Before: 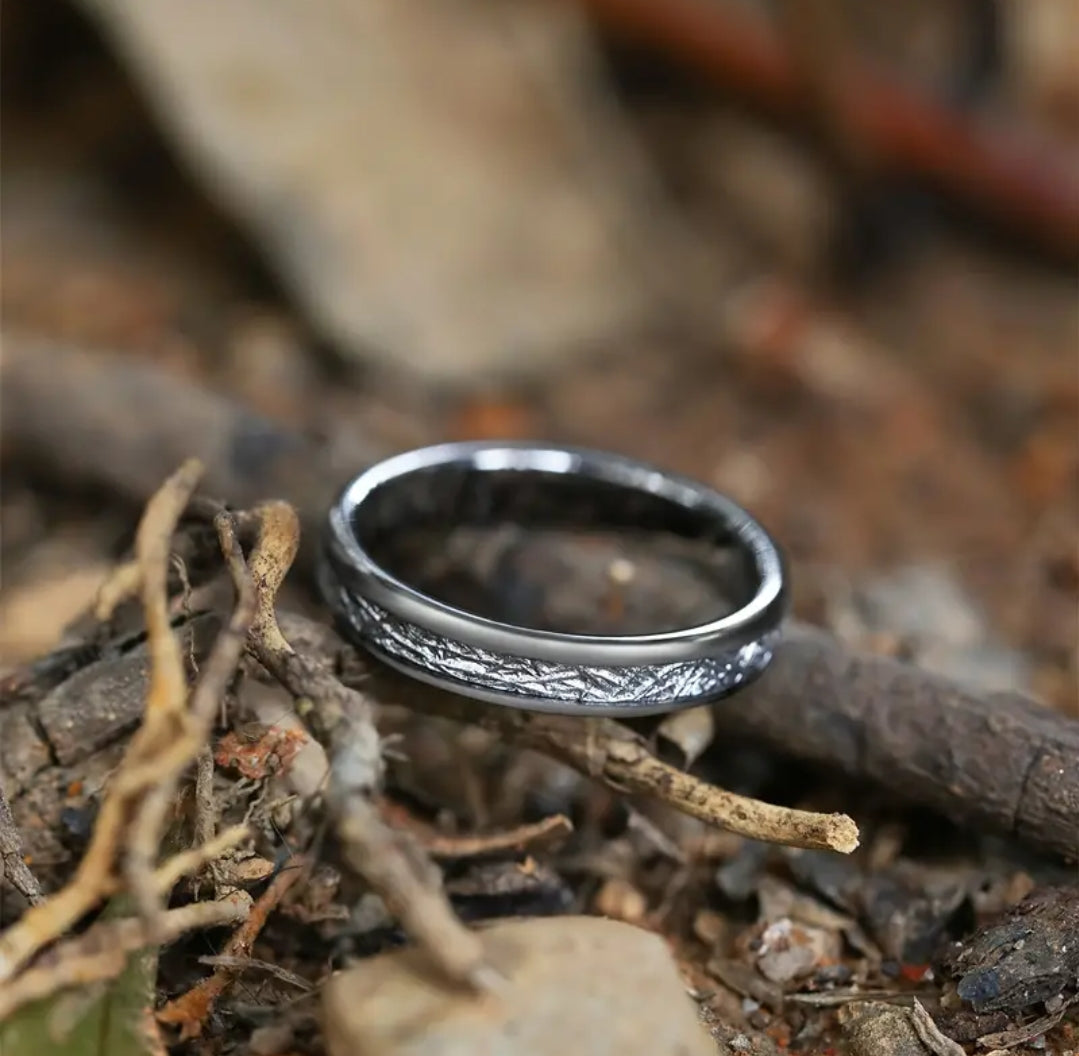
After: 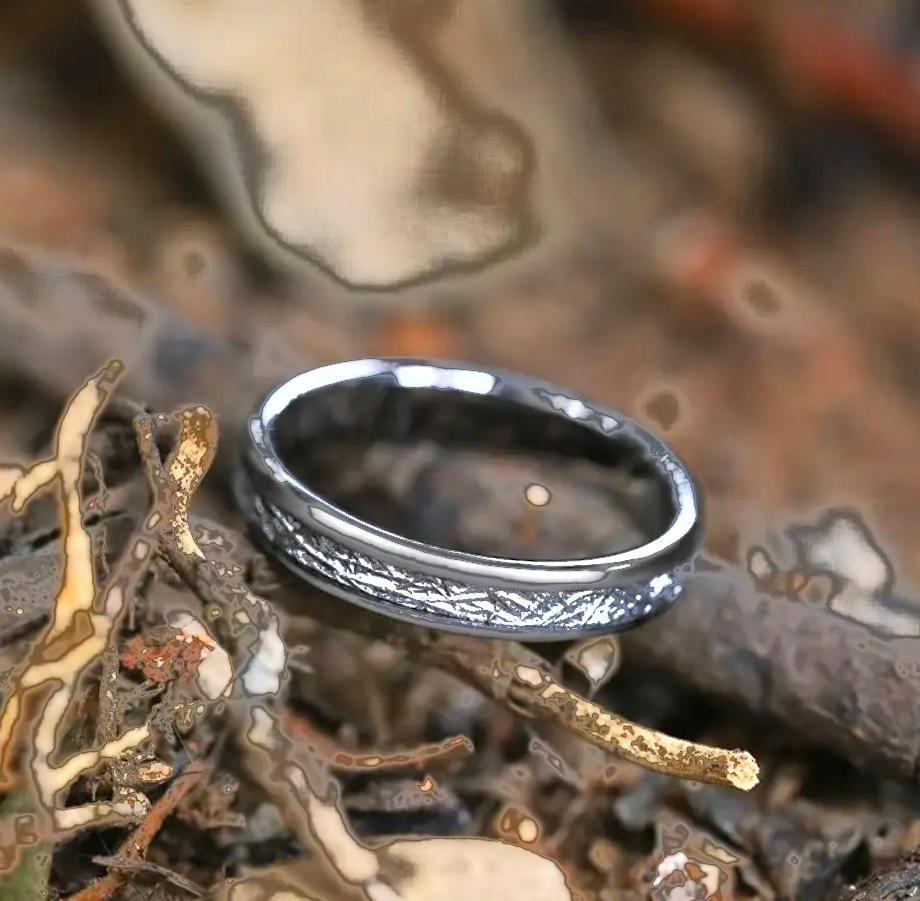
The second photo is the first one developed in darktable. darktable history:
crop and rotate: angle -3.27°, left 5.211%, top 5.211%, right 4.607%, bottom 4.607%
exposure: black level correction 0, exposure 0.7 EV, compensate exposure bias true, compensate highlight preservation false
white balance: red 1.009, blue 1.027
fill light: exposure -0.73 EV, center 0.69, width 2.2
